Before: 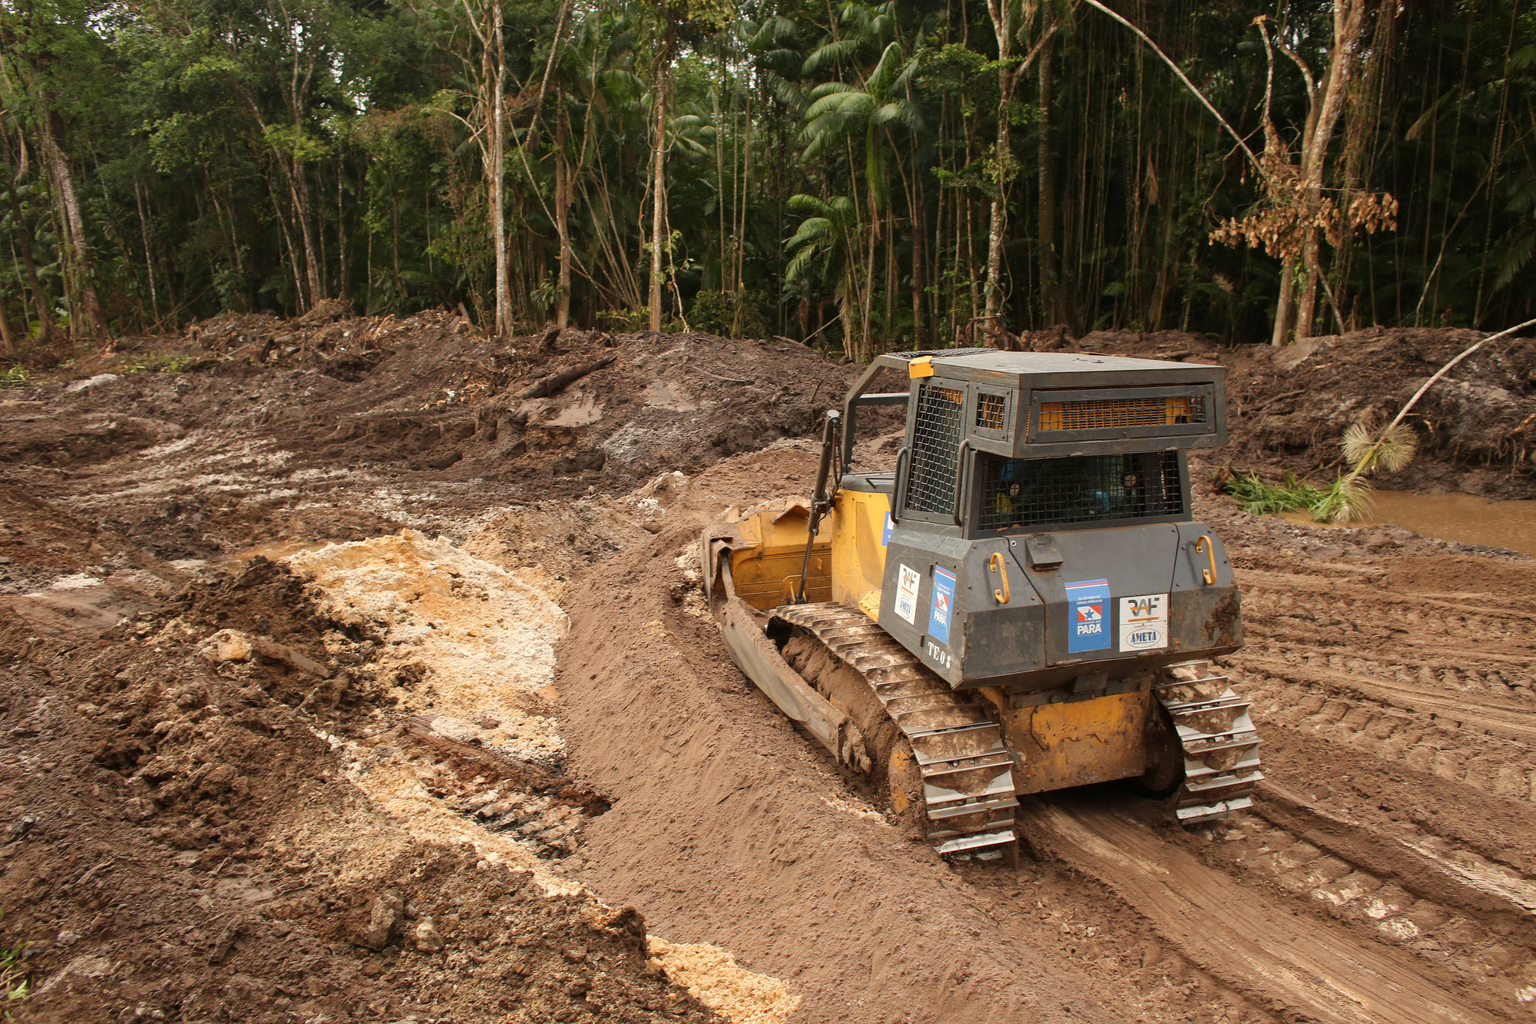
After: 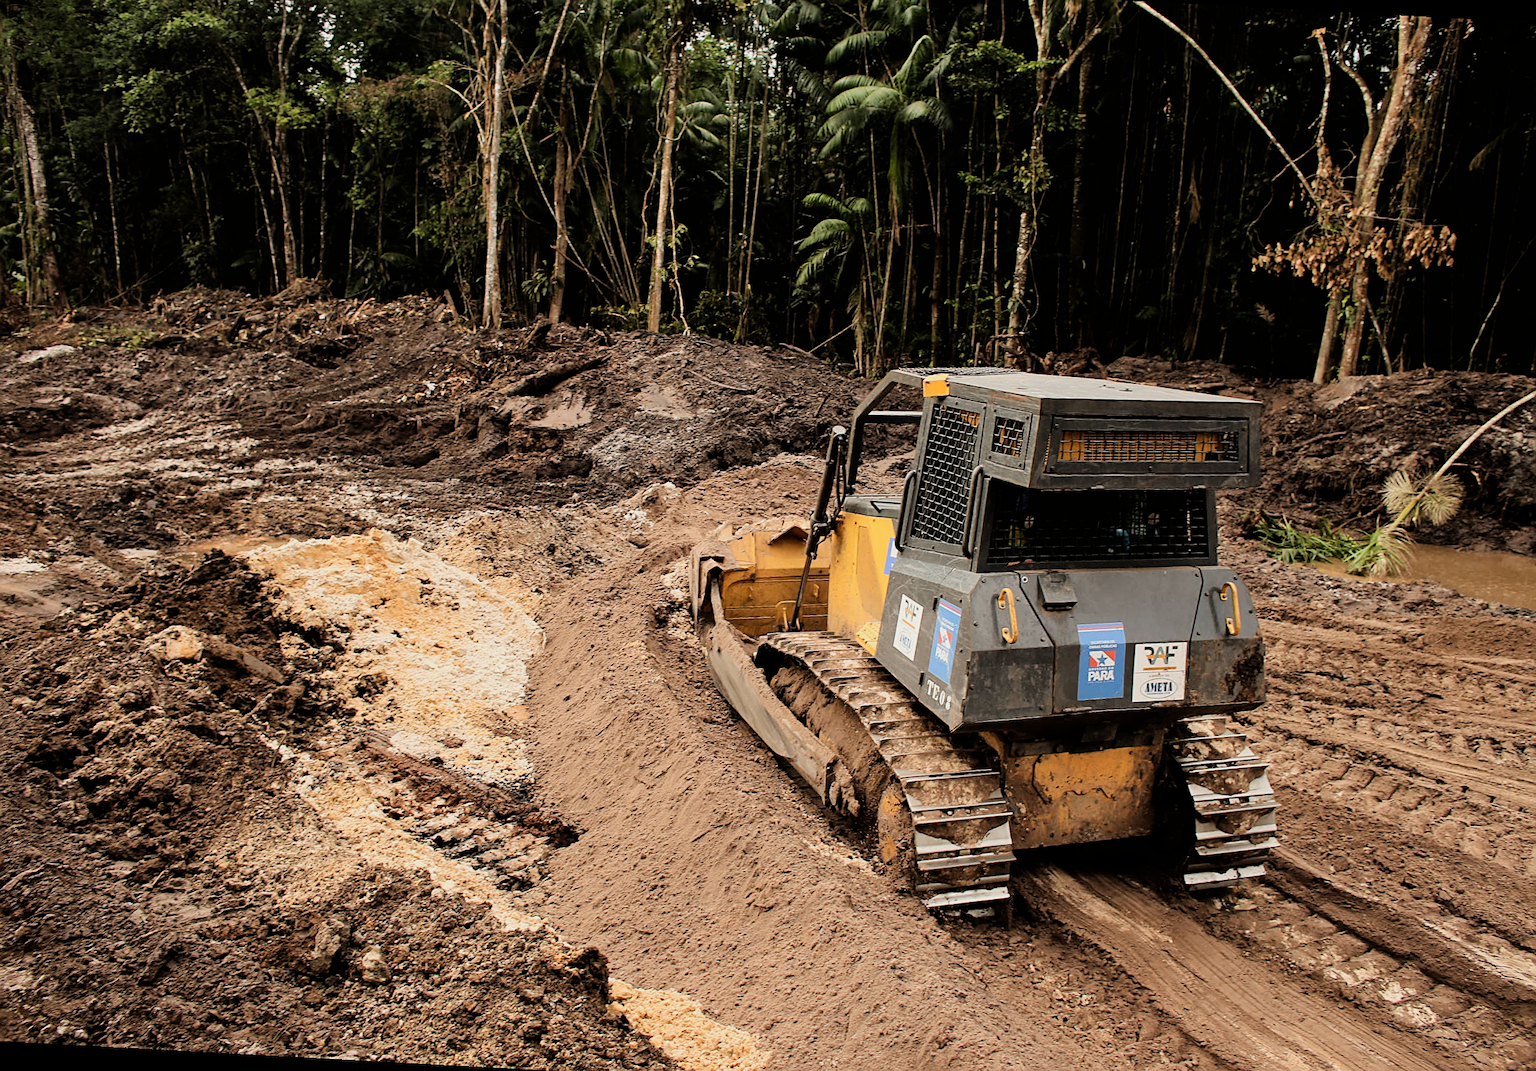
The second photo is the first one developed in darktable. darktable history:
sharpen: on, module defaults
crop and rotate: angle -3.09°, left 5.223%, top 5.229%, right 4.641%, bottom 4.434%
filmic rgb: black relative exposure -5.01 EV, white relative exposure 3.99 EV, hardness 2.89, contrast 1.509
